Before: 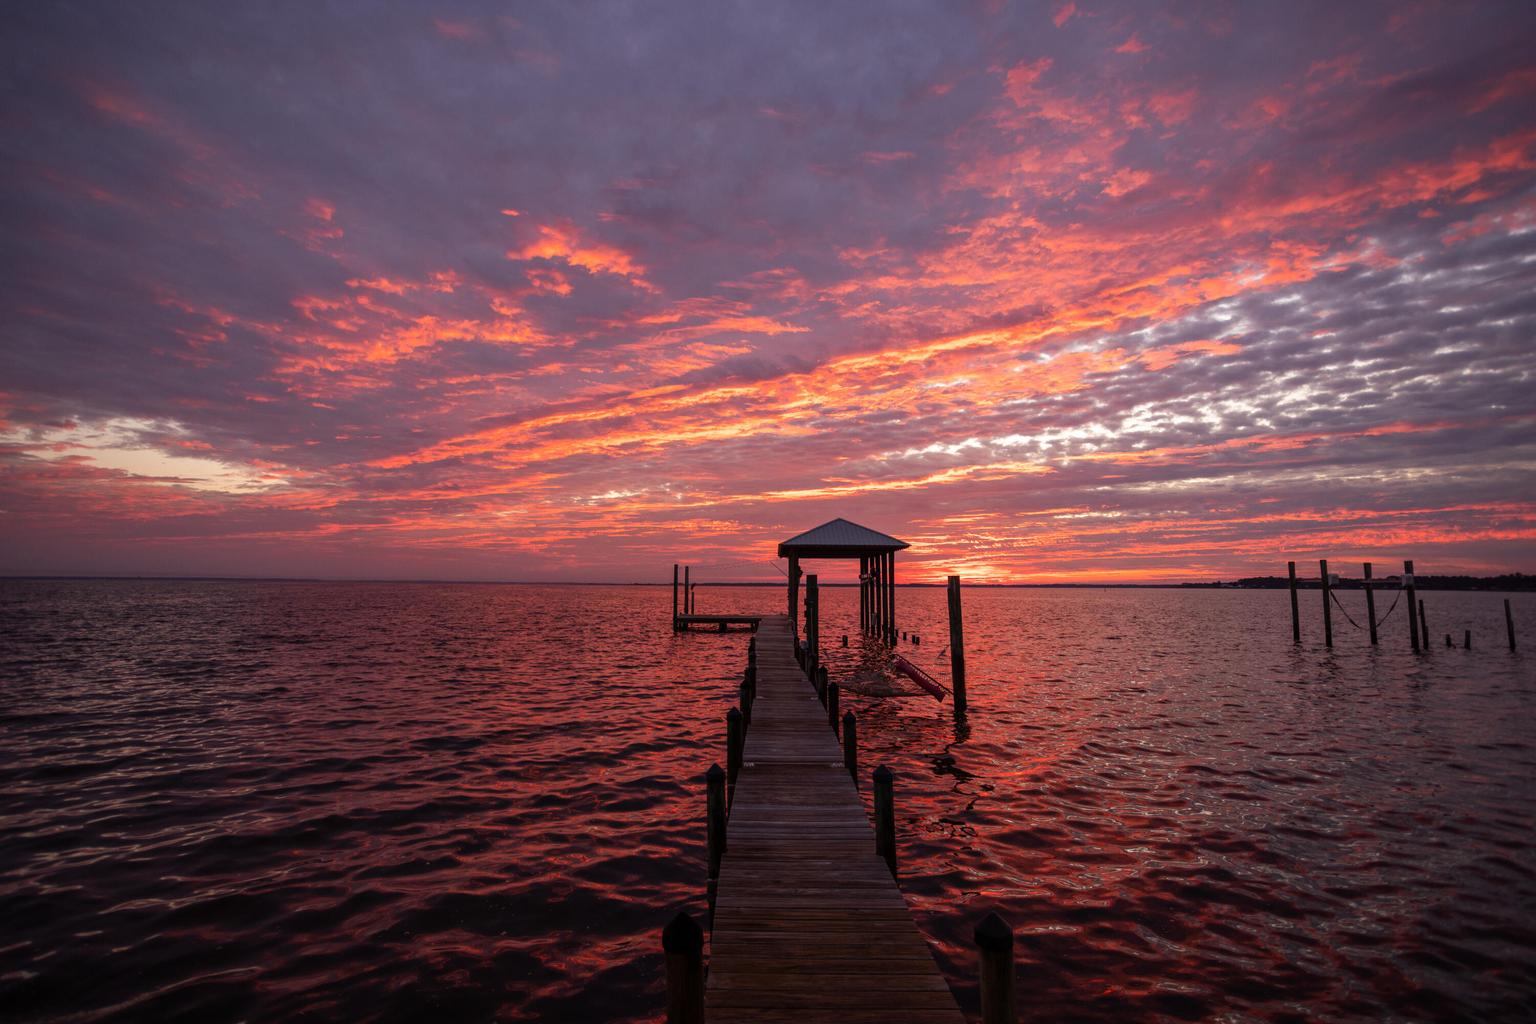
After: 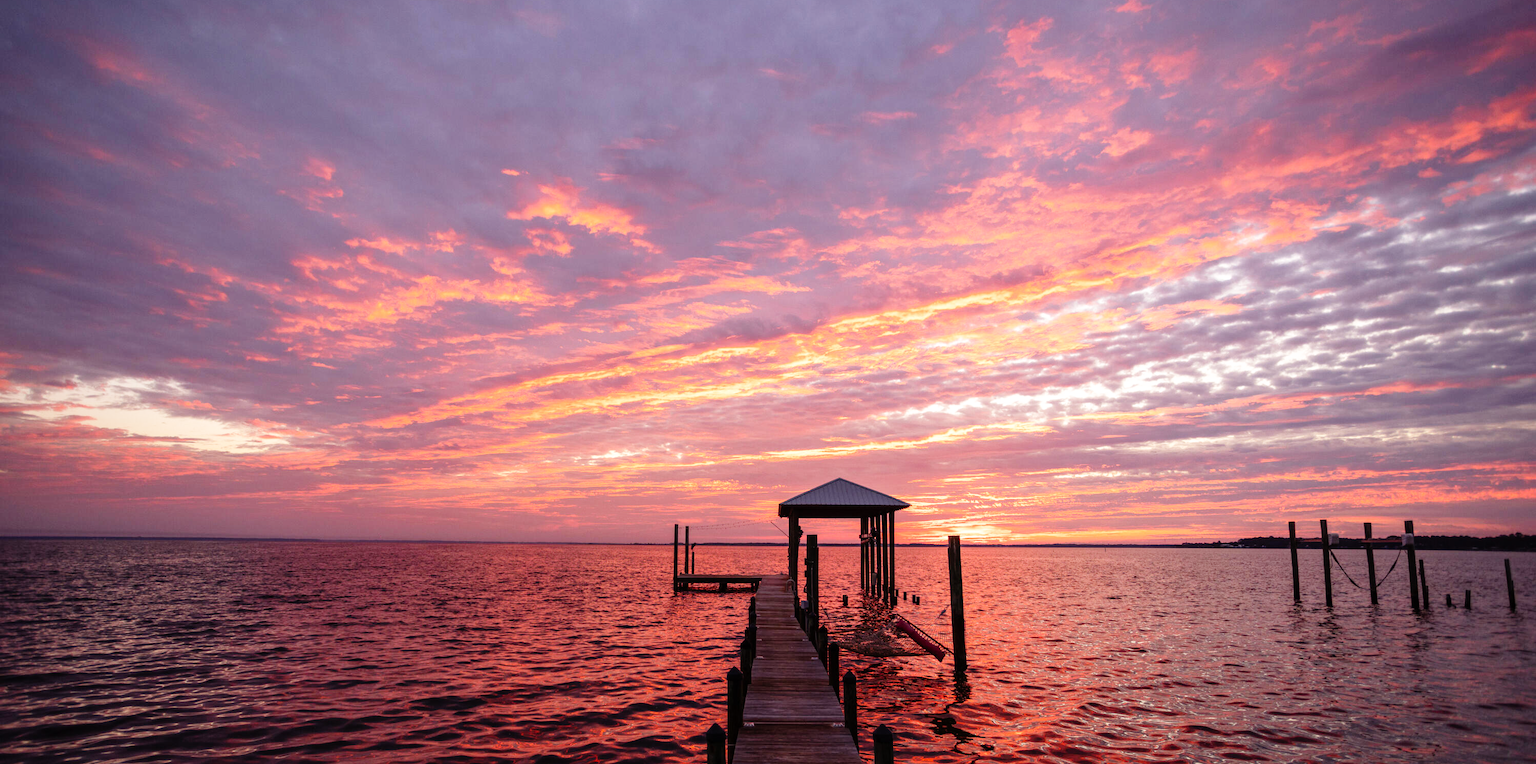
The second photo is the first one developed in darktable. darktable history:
crop: top 3.996%, bottom 21.311%
tone equalizer: on, module defaults
base curve: curves: ch0 [(0, 0) (0.008, 0.007) (0.022, 0.029) (0.048, 0.089) (0.092, 0.197) (0.191, 0.399) (0.275, 0.534) (0.357, 0.65) (0.477, 0.78) (0.542, 0.833) (0.799, 0.973) (1, 1)], preserve colors none
